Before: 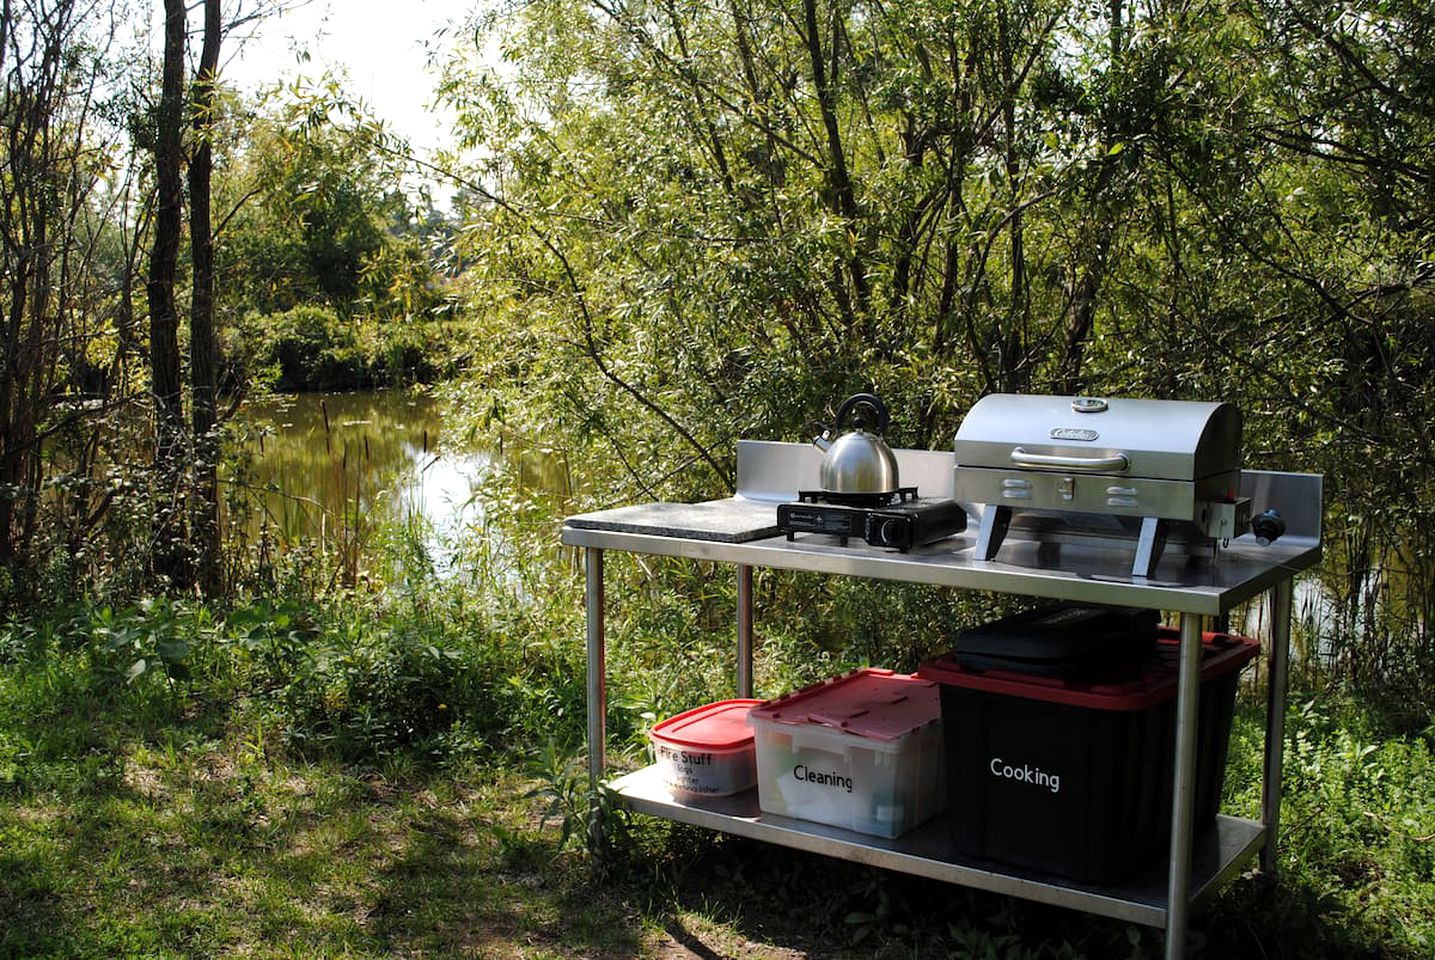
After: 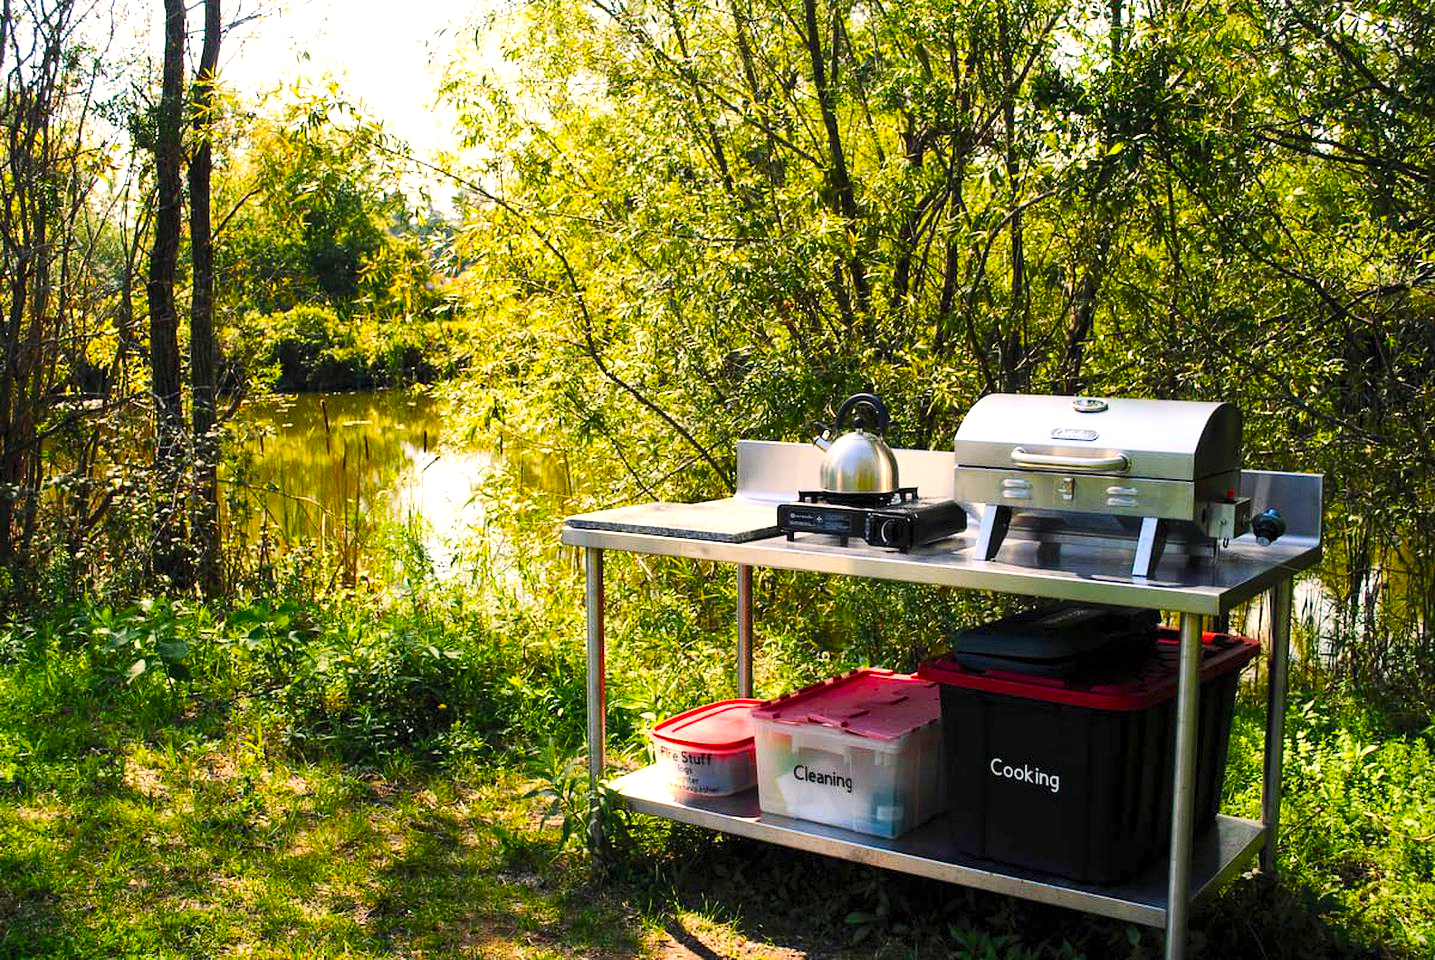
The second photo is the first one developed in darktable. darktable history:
color balance rgb: shadows lift › chroma 1.659%, shadows lift › hue 258.59°, power › hue 173.41°, highlights gain › chroma 3.734%, highlights gain › hue 58°, perceptual saturation grading › global saturation 34.553%, perceptual saturation grading › highlights -29.991%, perceptual saturation grading › shadows 36.227%, perceptual brilliance grading › global brilliance 17.53%
contrast brightness saturation: contrast 0.203, brightness 0.165, saturation 0.217
tone equalizer: edges refinement/feathering 500, mask exposure compensation -1.57 EV, preserve details no
